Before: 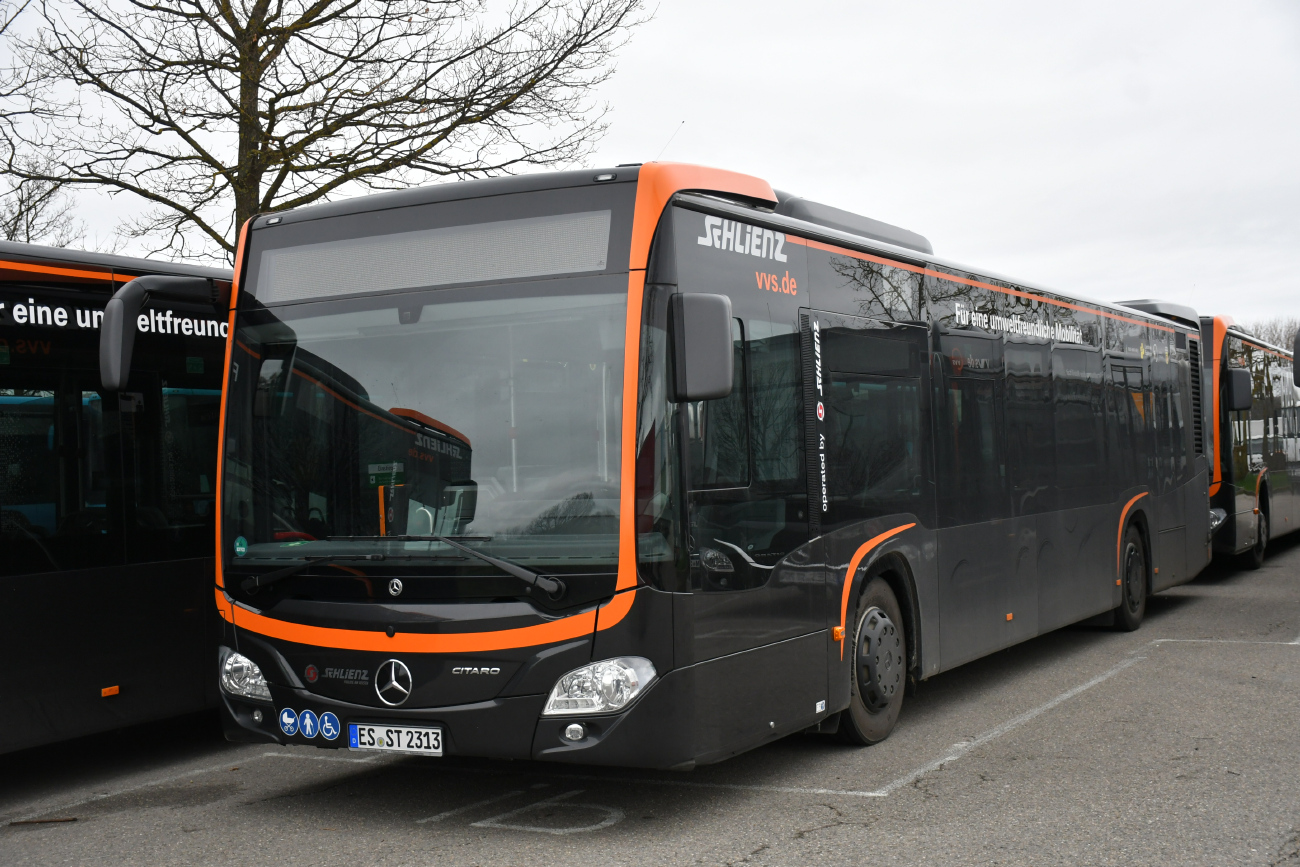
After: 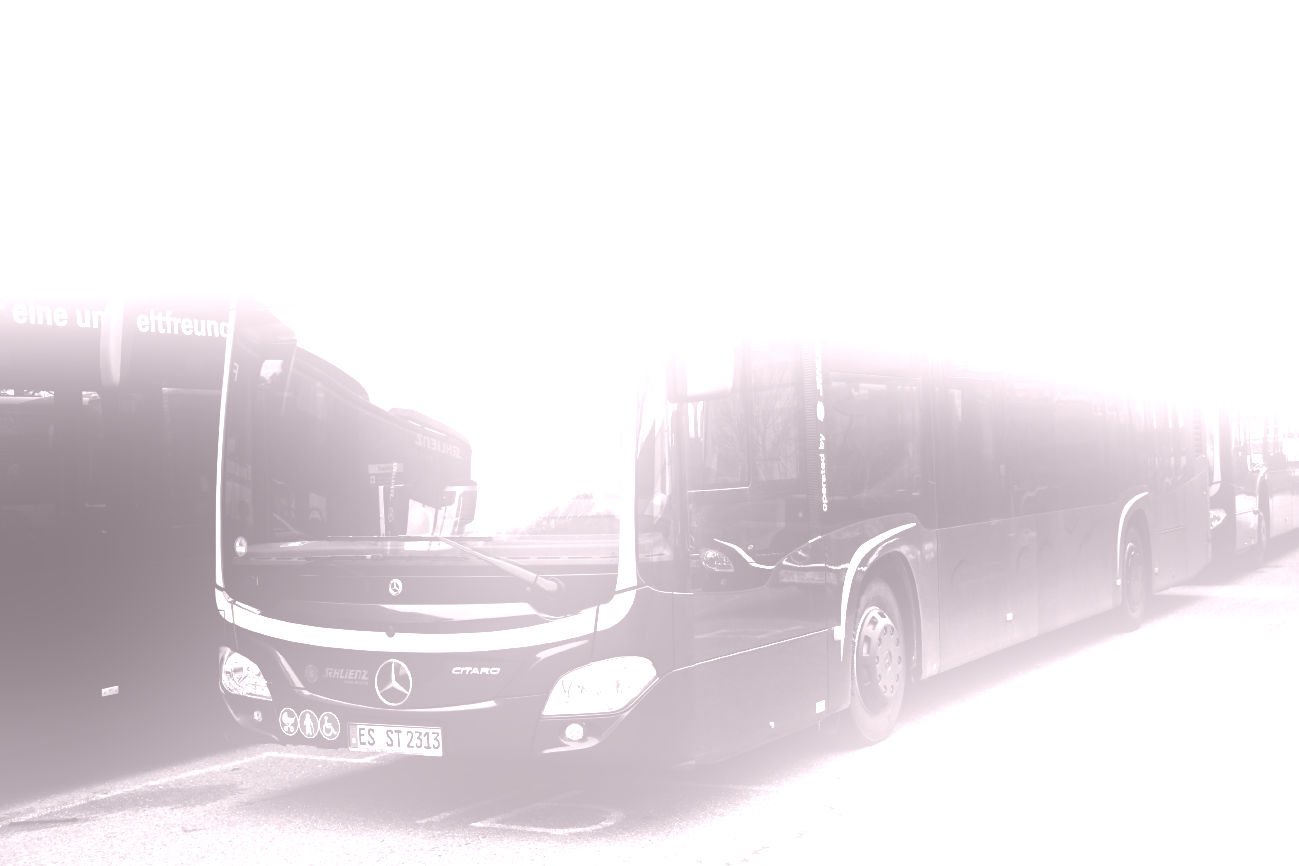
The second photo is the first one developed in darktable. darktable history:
tone equalizer: on, module defaults
bloom: size 25%, threshold 5%, strength 90%
contrast brightness saturation: contrast 0.24, brightness -0.24, saturation 0.14
color balance rgb: perceptual saturation grading › global saturation 20%, global vibrance 20%
colorize: hue 25.2°, saturation 83%, source mix 82%, lightness 79%, version 1
haze removal: compatibility mode true, adaptive false
shadows and highlights: soften with gaussian
